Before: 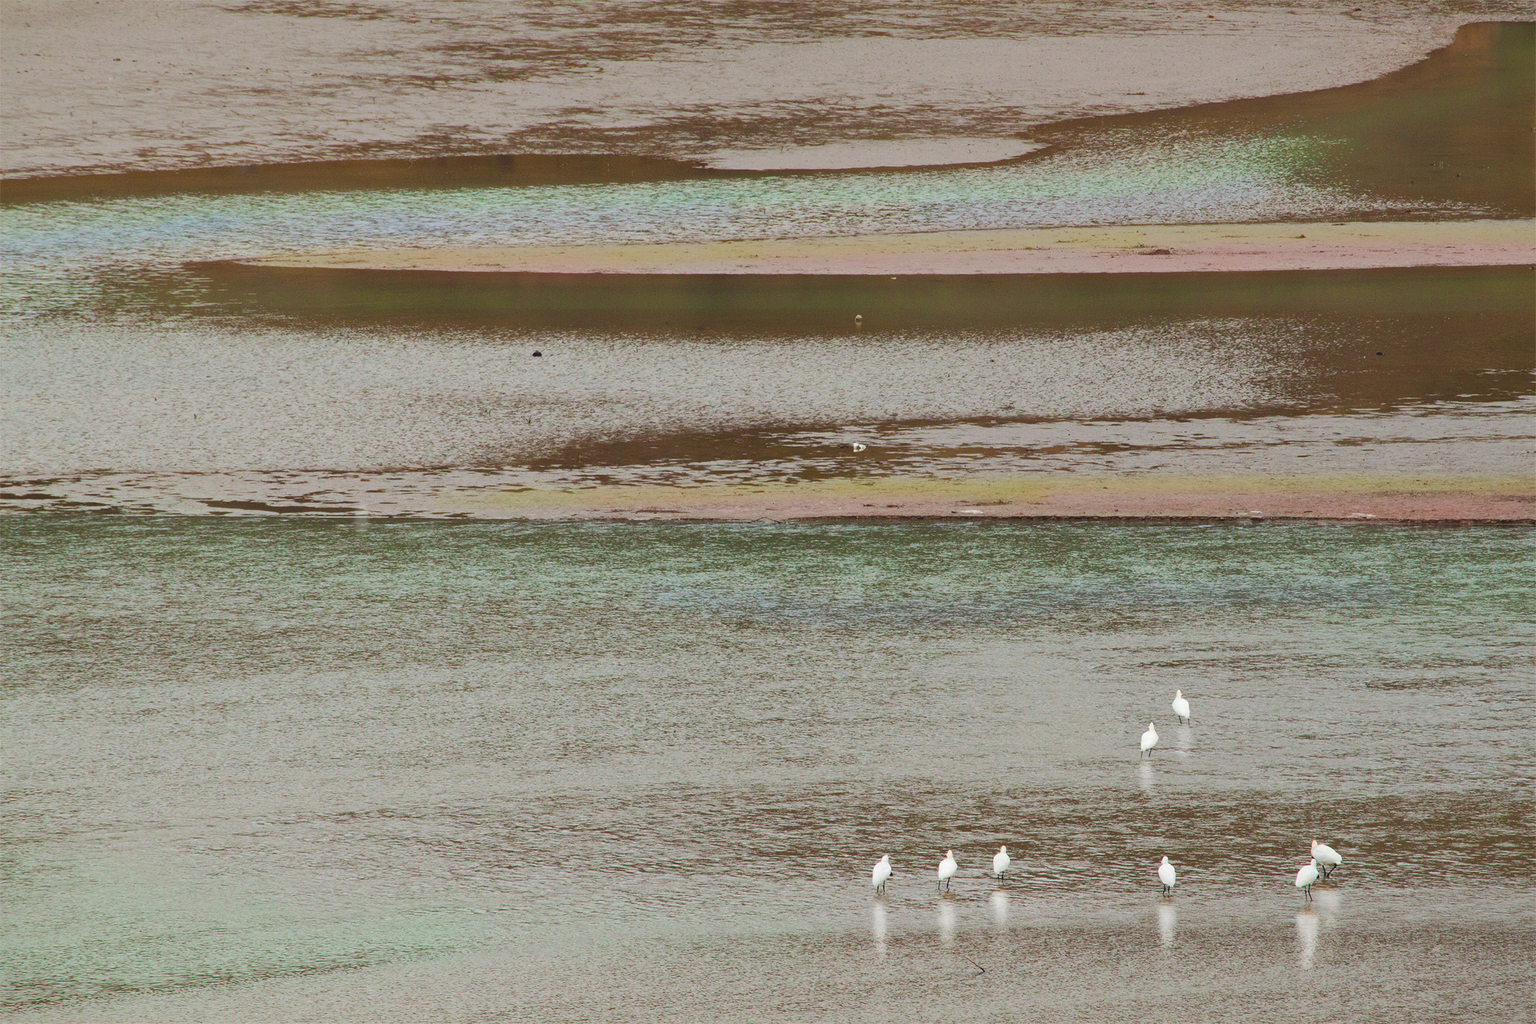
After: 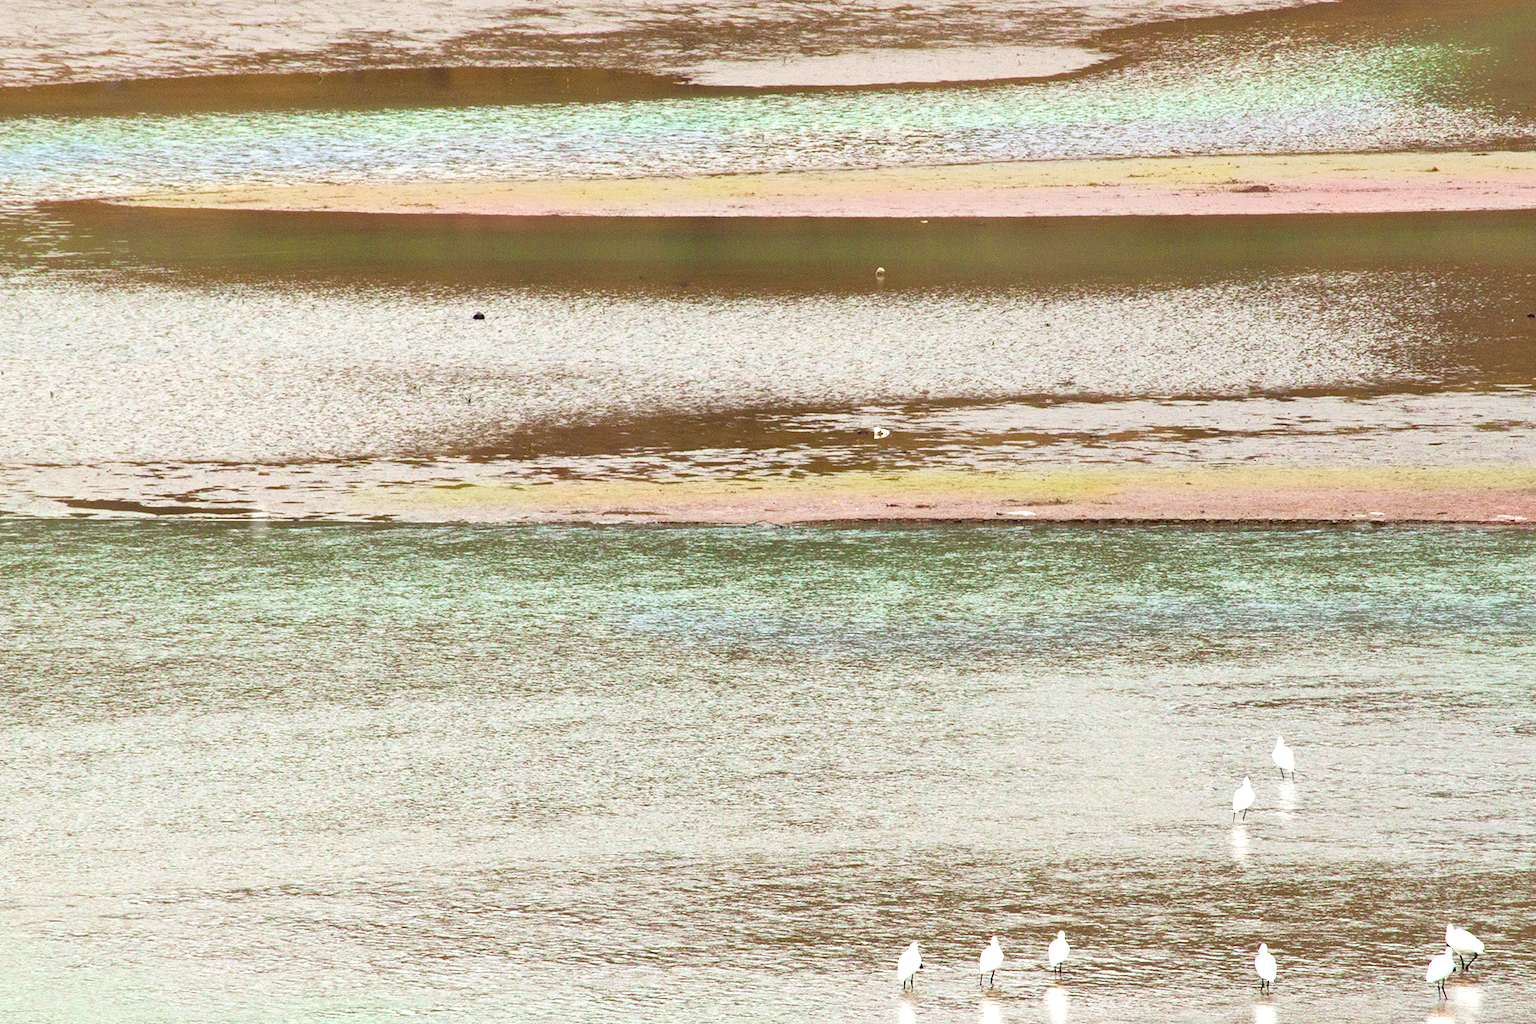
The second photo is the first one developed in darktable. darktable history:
exposure: black level correction 0.008, exposure 0.98 EV, compensate exposure bias true, compensate highlight preservation false
crop and rotate: left 10.038%, top 9.896%, right 9.888%, bottom 9.937%
